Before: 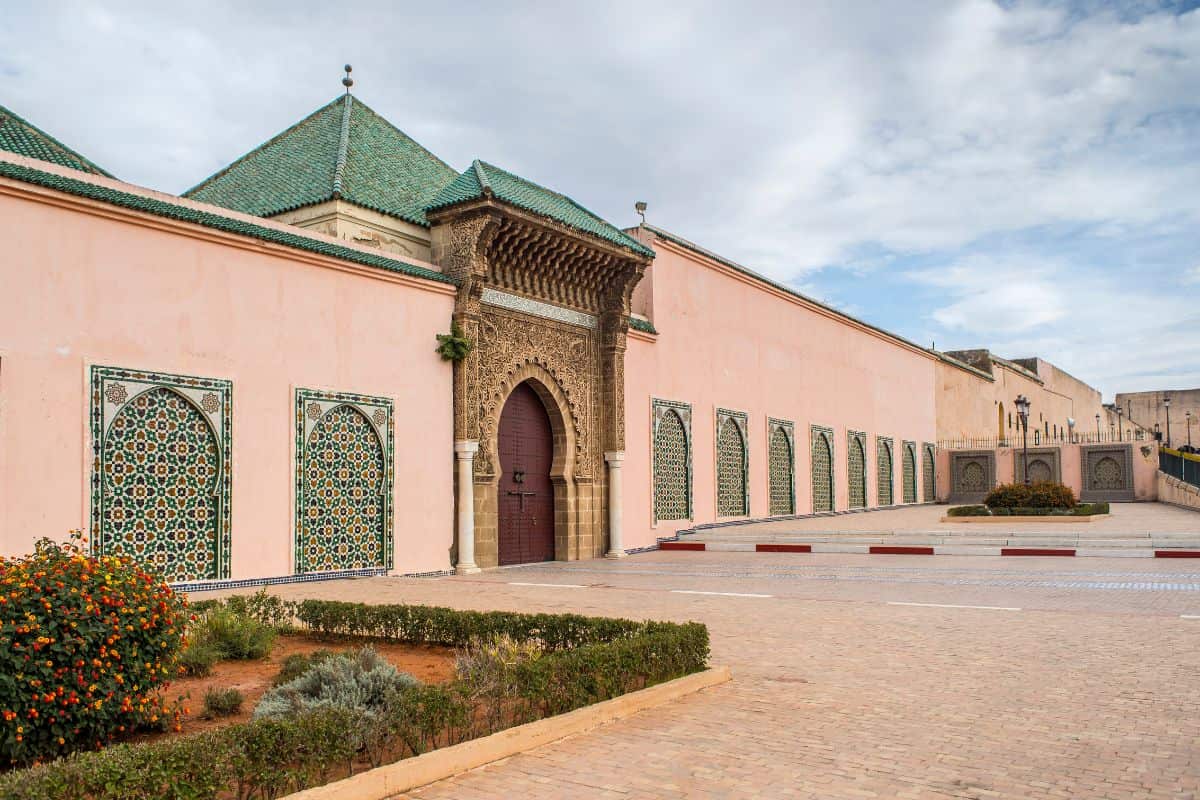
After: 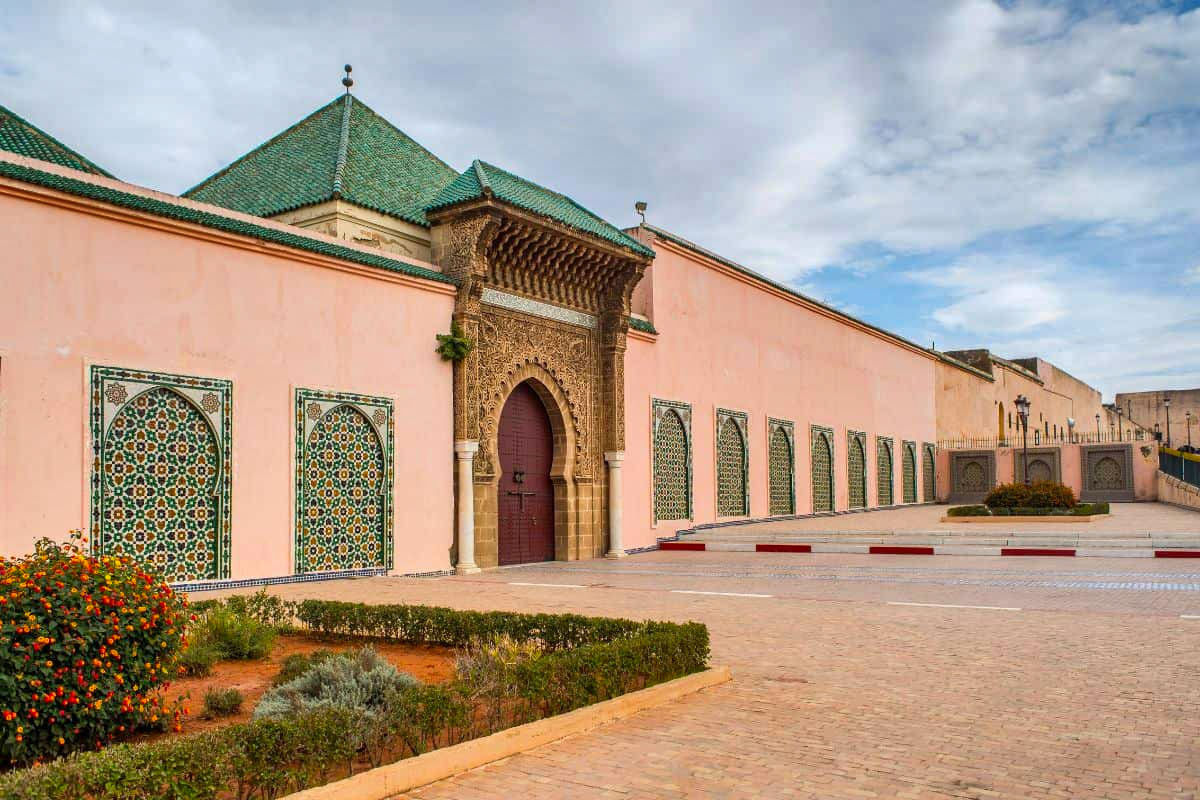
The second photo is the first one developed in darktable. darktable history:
color correction: saturation 1.32
shadows and highlights: low approximation 0.01, soften with gaussian
